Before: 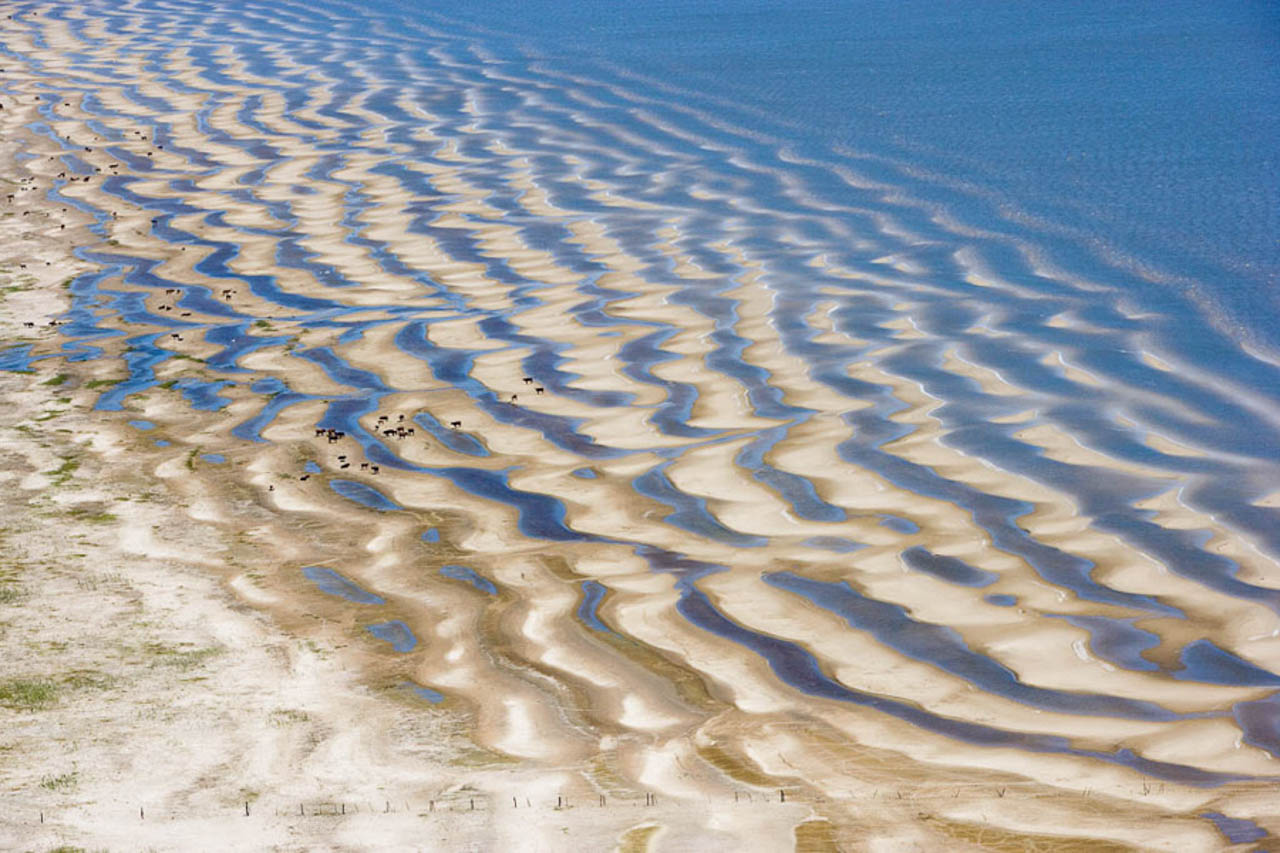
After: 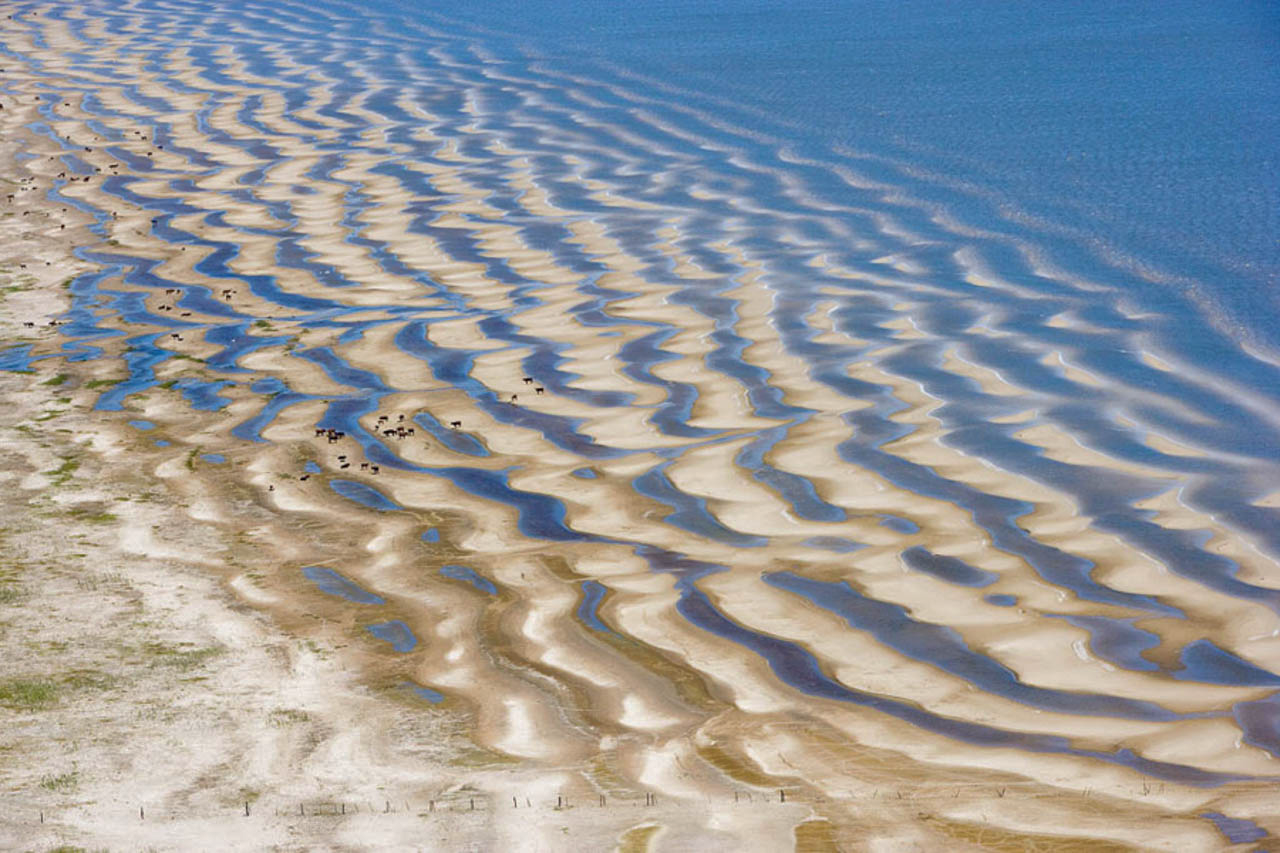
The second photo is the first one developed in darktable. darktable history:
shadows and highlights: on, module defaults
tone equalizer: edges refinement/feathering 500, mask exposure compensation -1.57 EV, preserve details no
contrast brightness saturation: contrast 0.071
